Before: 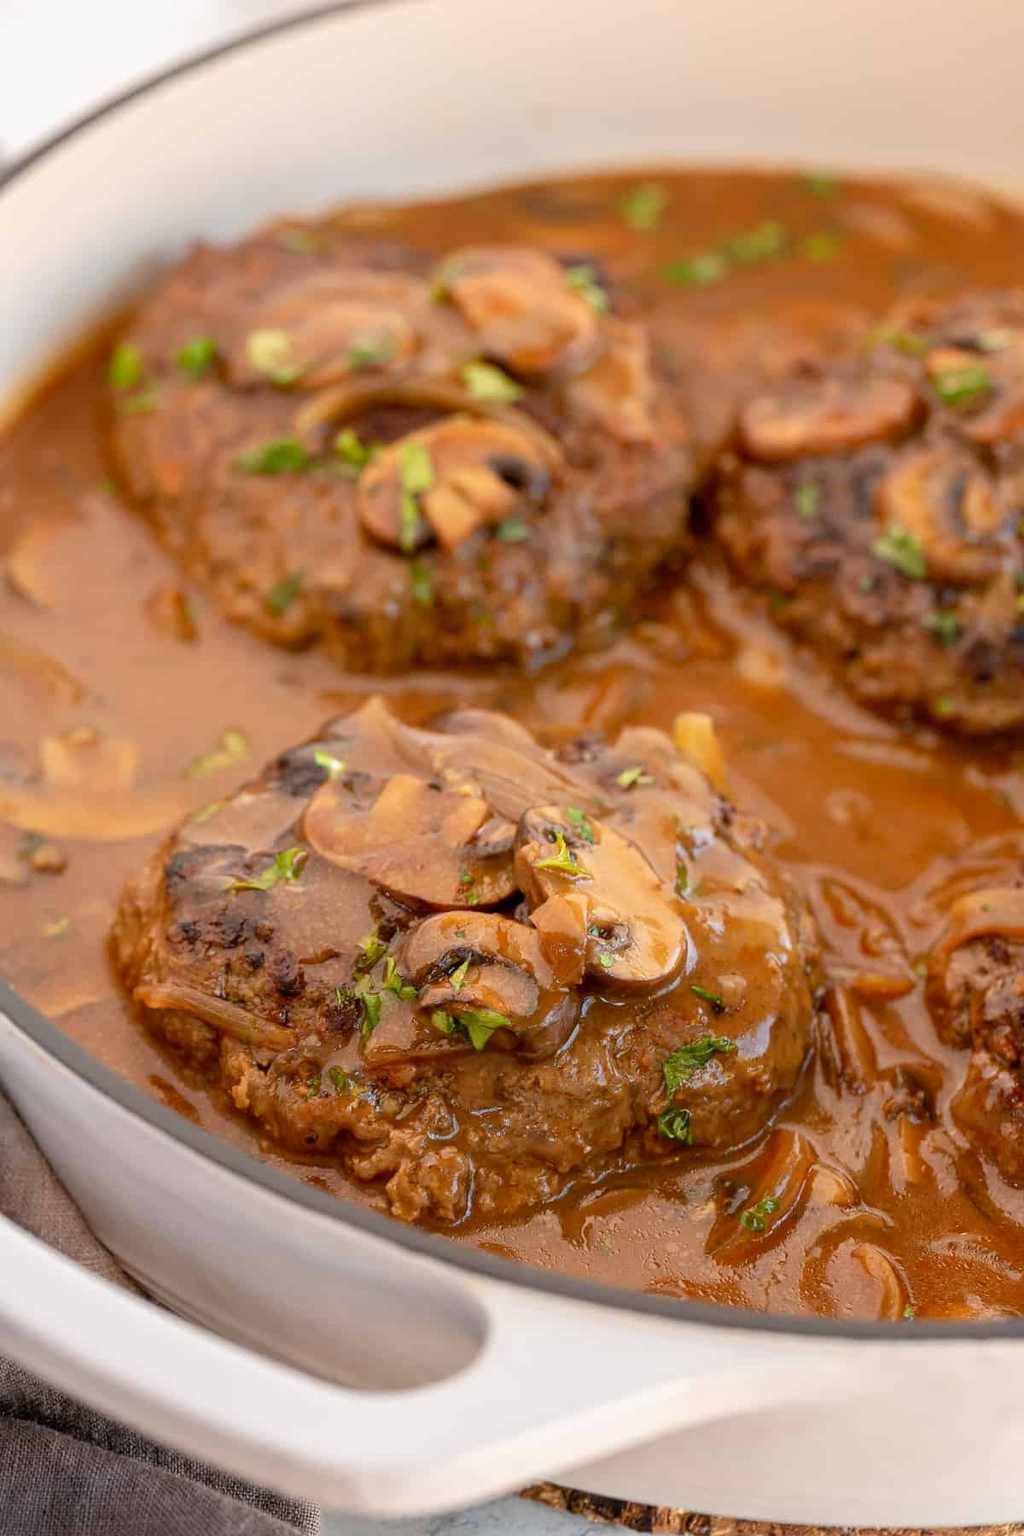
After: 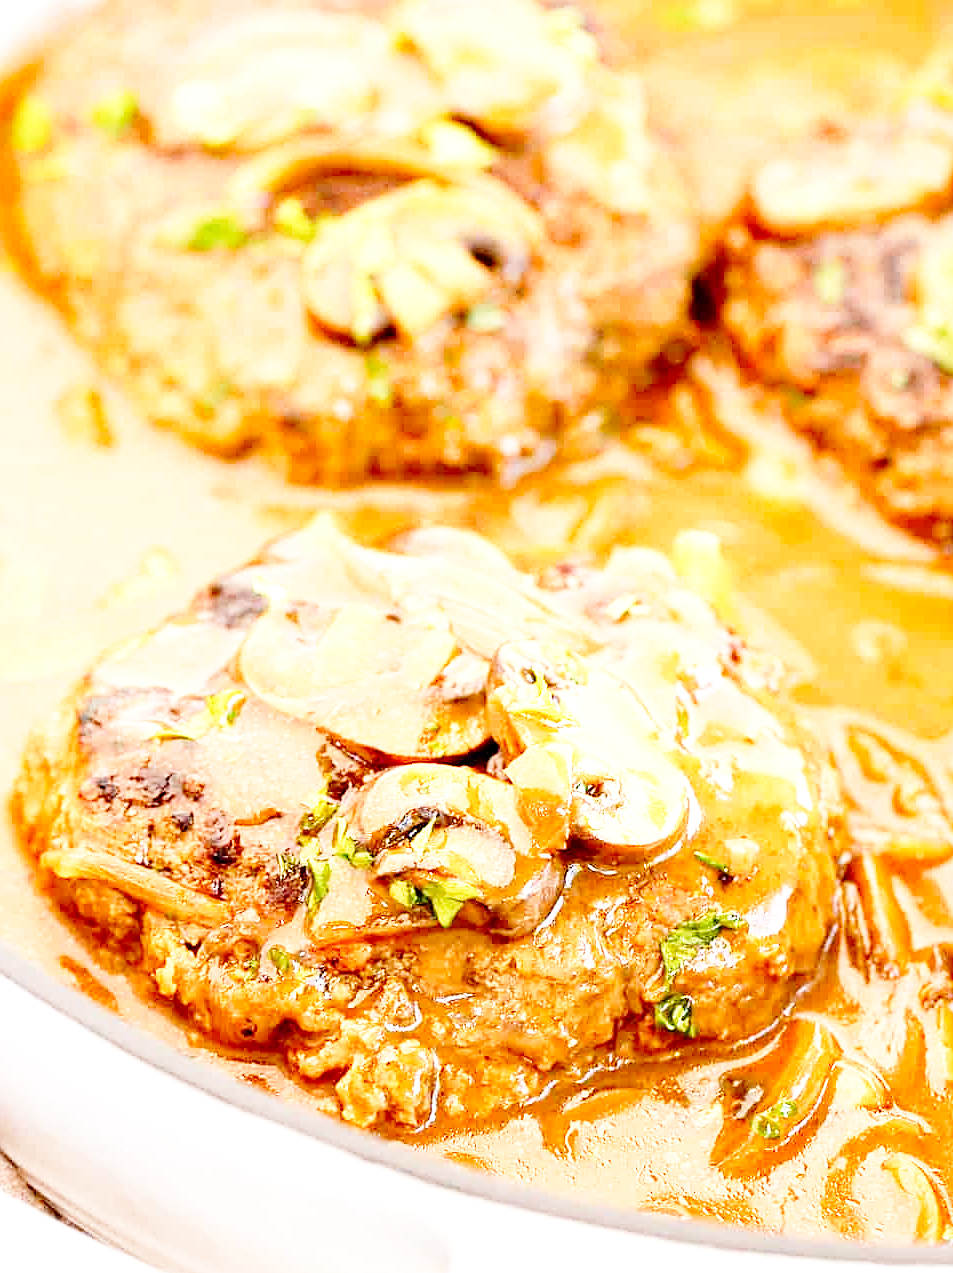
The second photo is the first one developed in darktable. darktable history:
color correction: saturation 0.98
crop: left 9.712%, top 16.928%, right 10.845%, bottom 12.332%
sharpen: on, module defaults
base curve: curves: ch0 [(0, 0) (0.028, 0.03) (0.105, 0.232) (0.387, 0.748) (0.754, 0.968) (1, 1)], fusion 1, exposure shift 0.576, preserve colors none
exposure: black level correction 0, exposure 1.1 EV, compensate exposure bias true, compensate highlight preservation false
